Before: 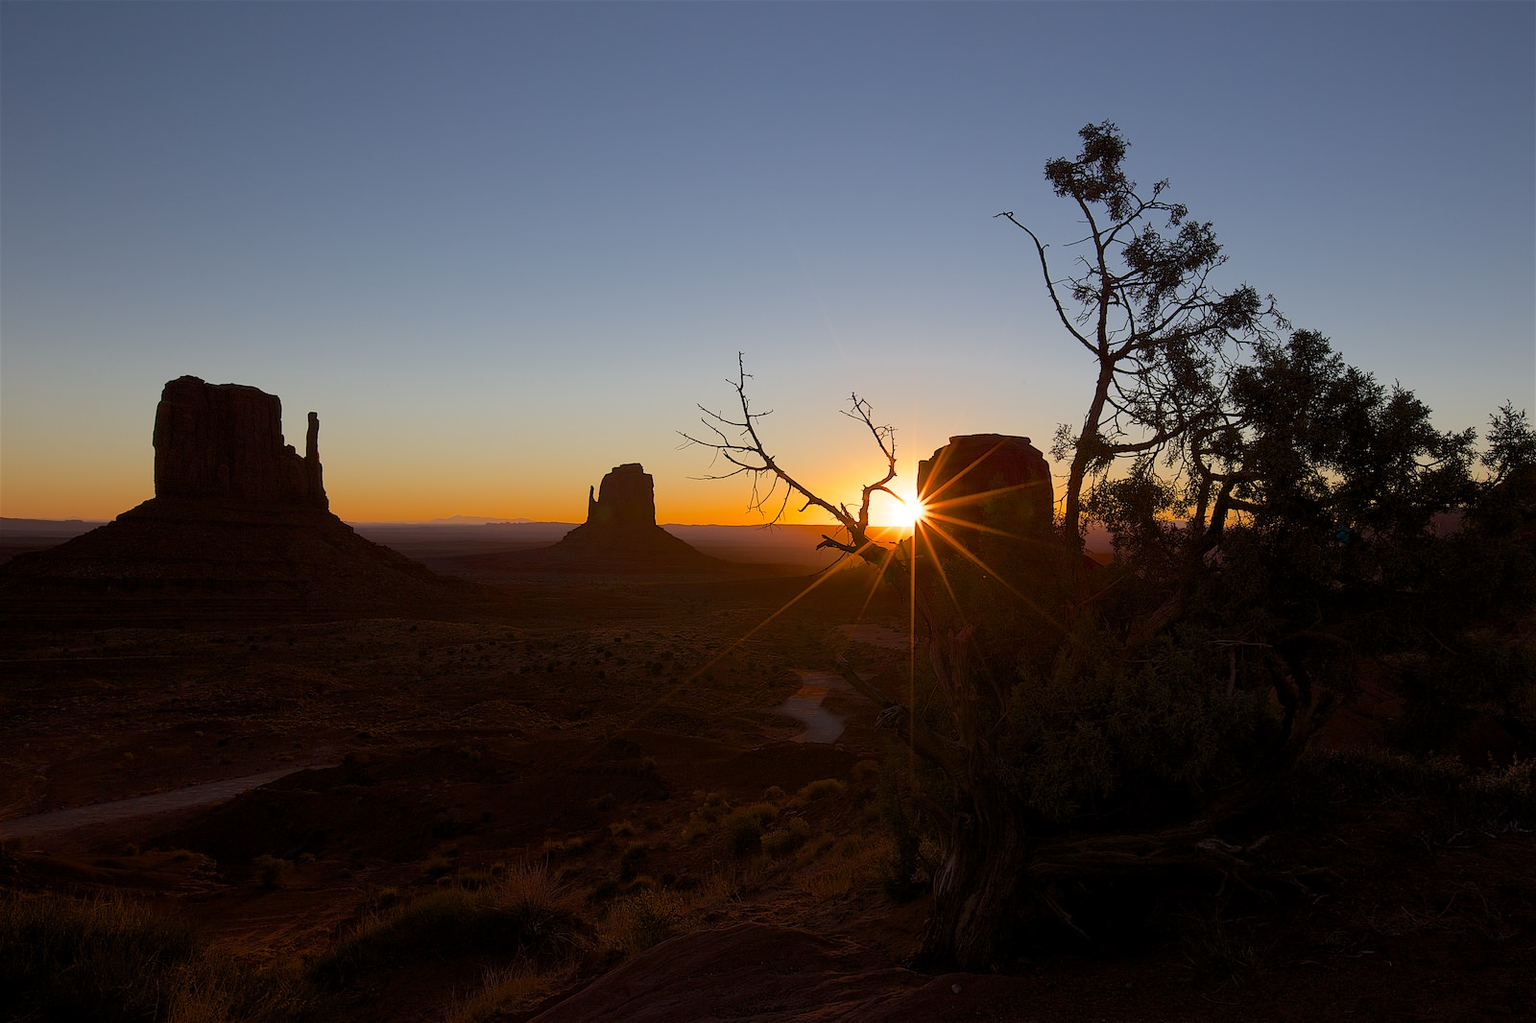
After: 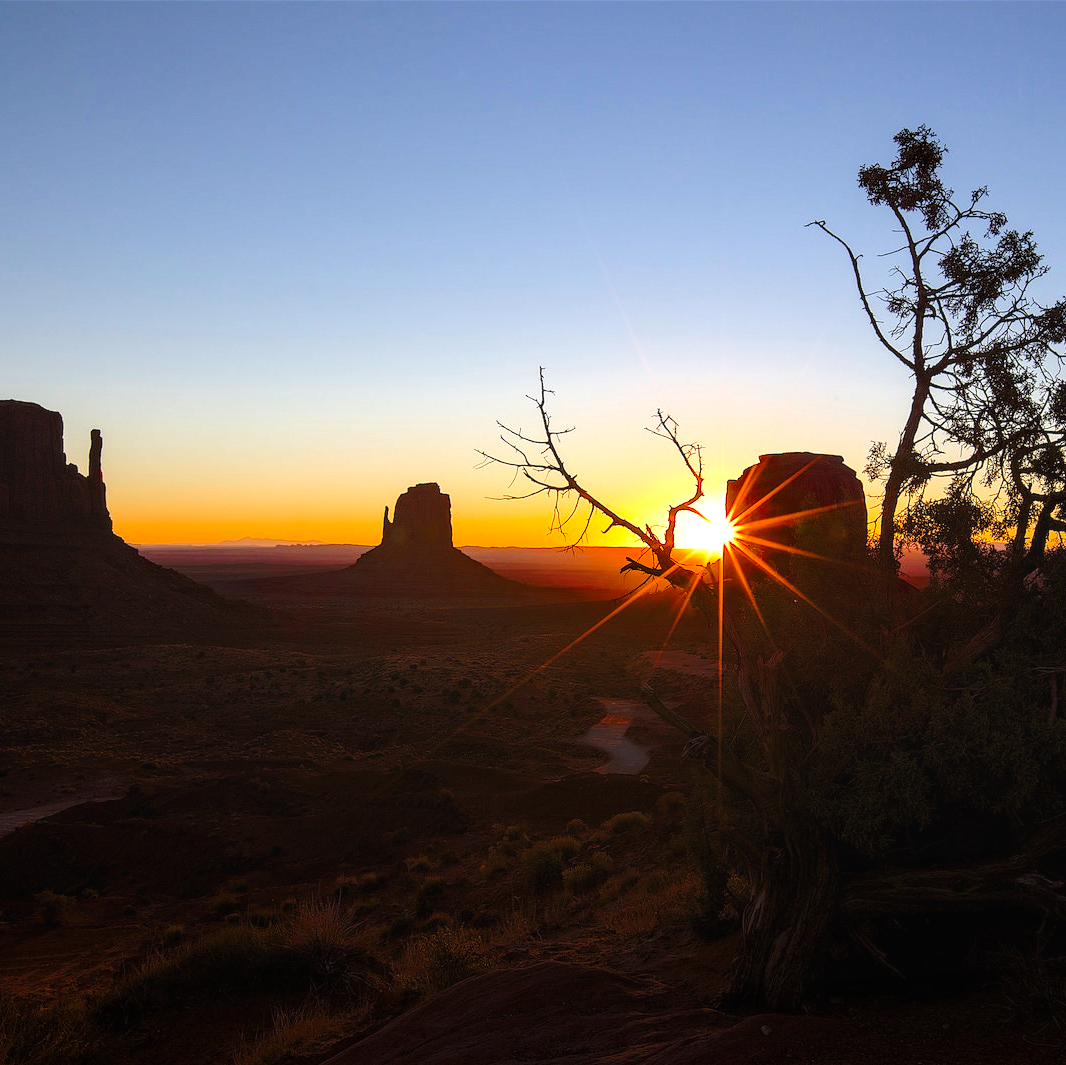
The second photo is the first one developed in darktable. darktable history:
local contrast: on, module defaults
base curve: curves: ch0 [(0, 0) (0.073, 0.04) (0.157, 0.139) (0.492, 0.492) (0.758, 0.758) (1, 1)], preserve colors none
graduated density: rotation -180°, offset 27.42
contrast brightness saturation: contrast 0.04, saturation 0.16
exposure: black level correction 0, exposure 1.1 EV, compensate highlight preservation false
crop and rotate: left 14.436%, right 18.898%
